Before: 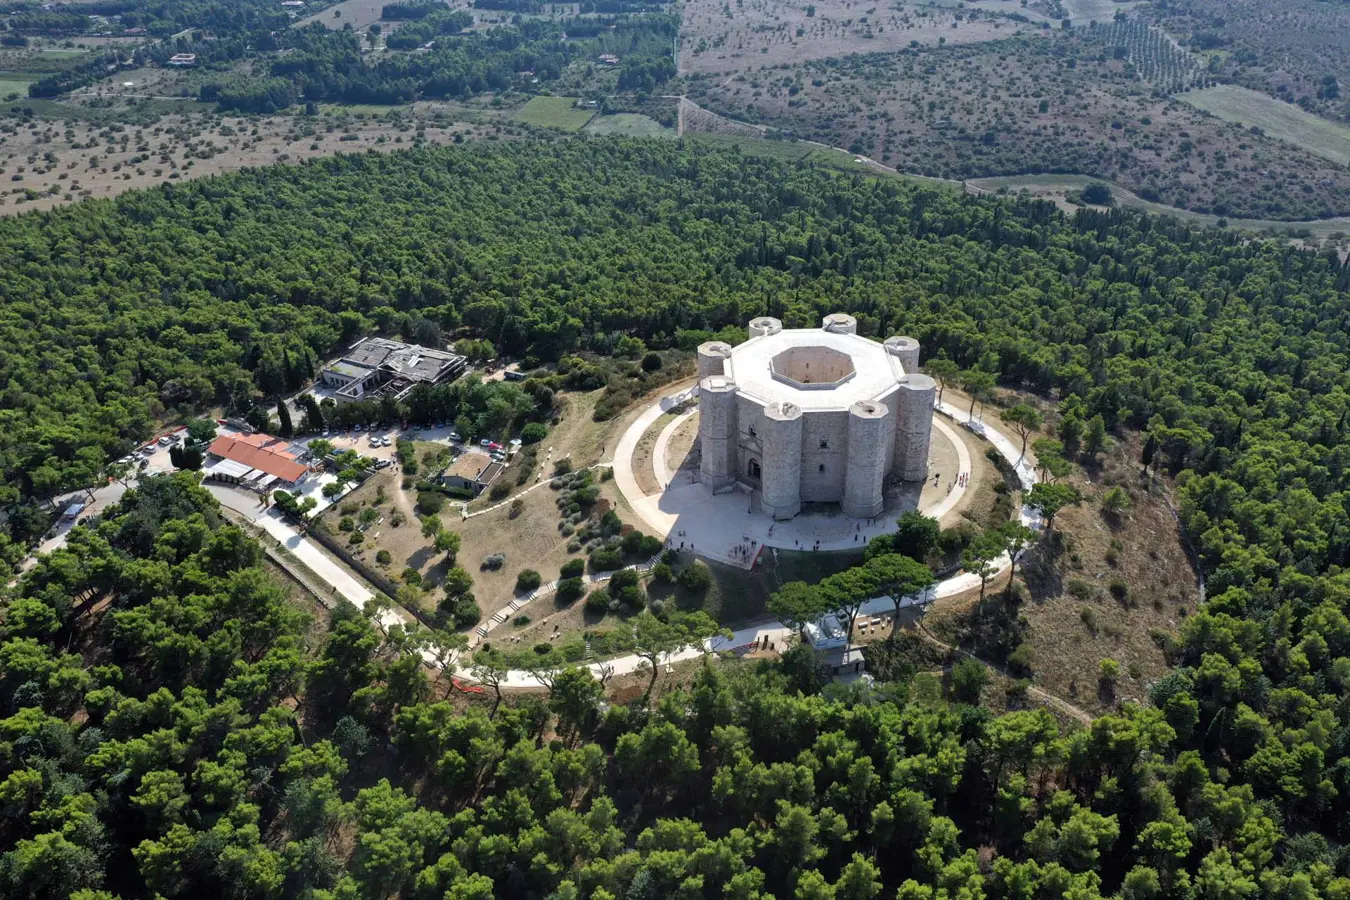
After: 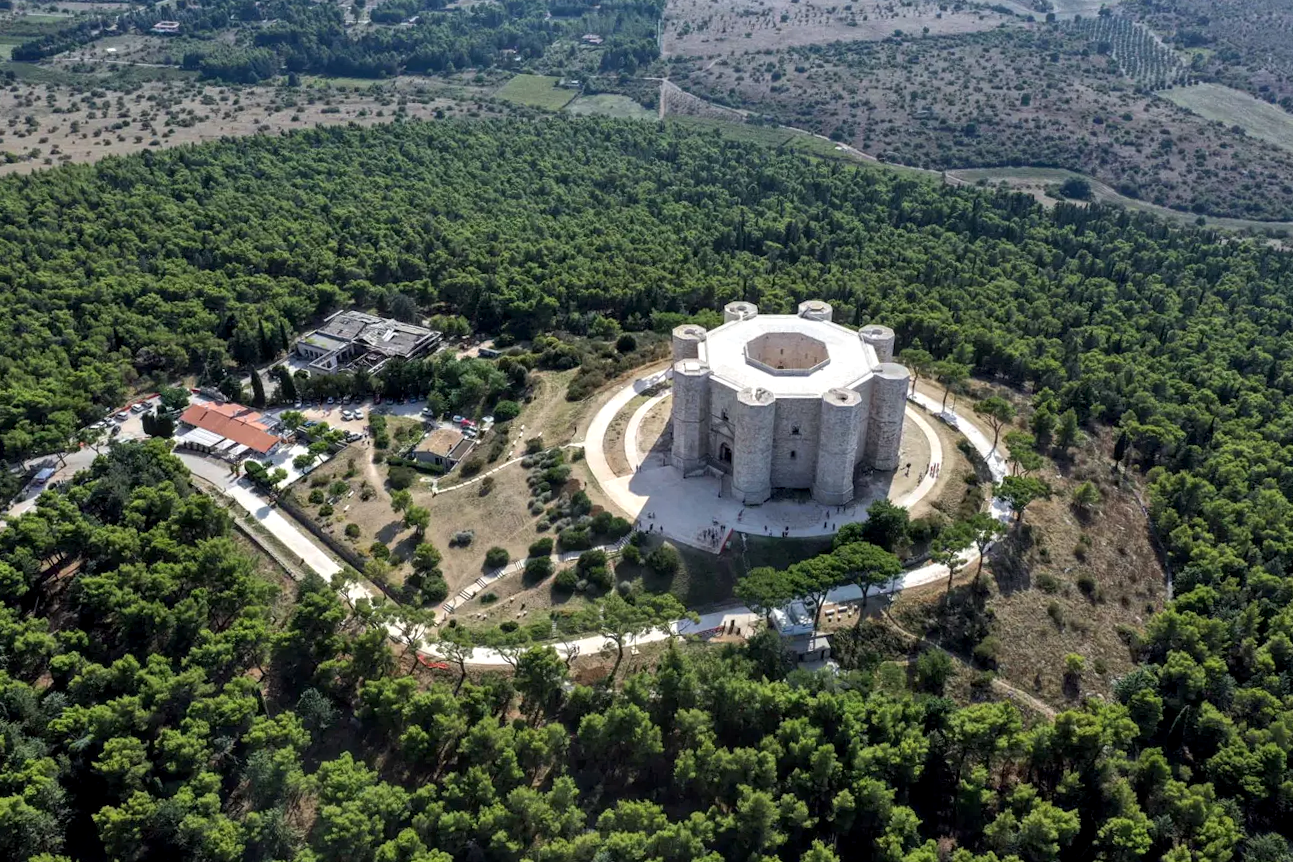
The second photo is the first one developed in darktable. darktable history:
tone equalizer: on, module defaults
crop and rotate: angle -1.69°
local contrast: detail 130%
